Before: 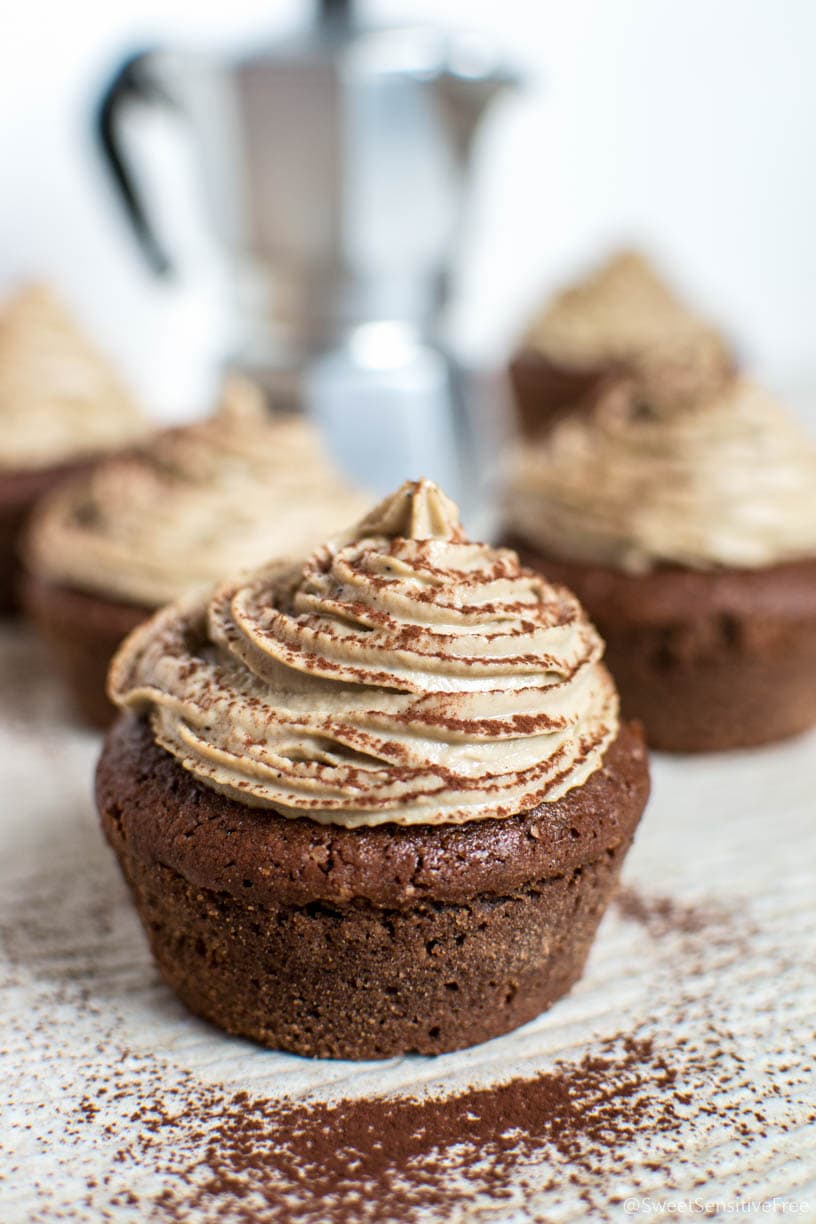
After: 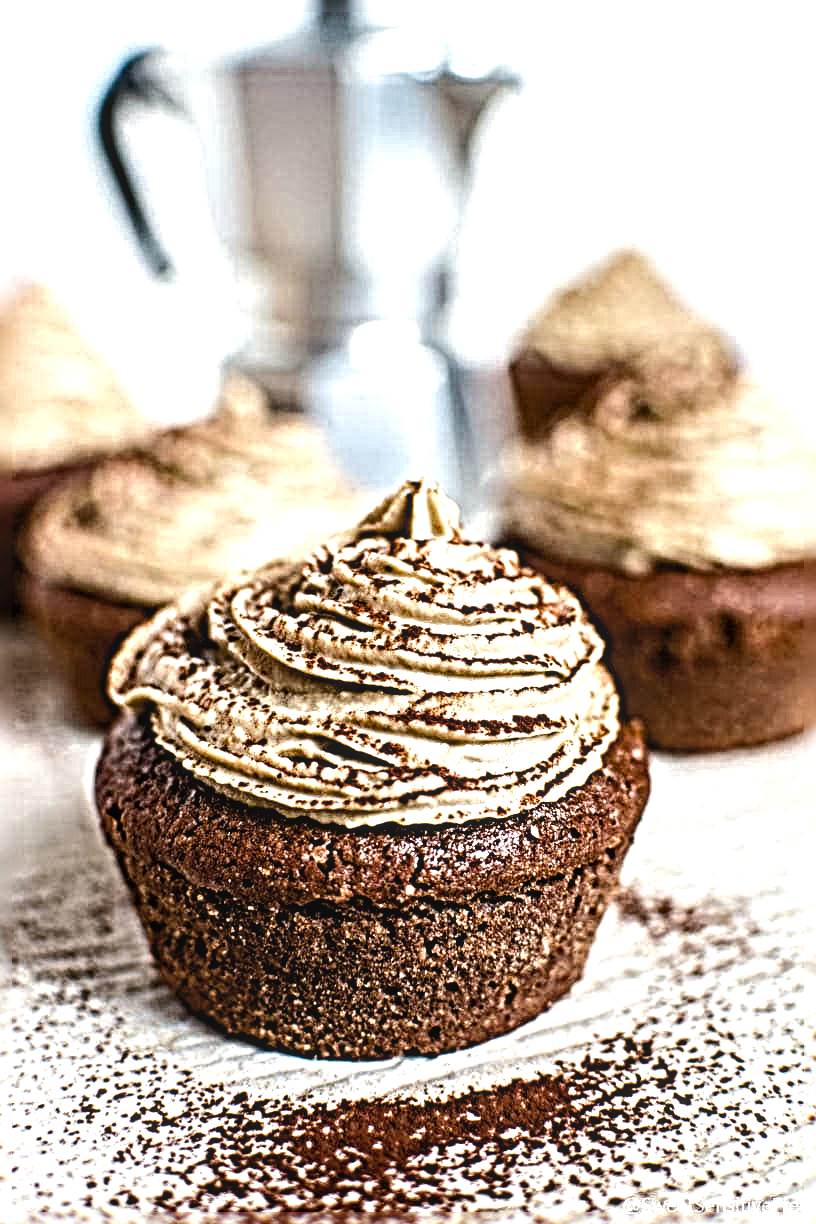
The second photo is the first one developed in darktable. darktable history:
tone equalizer: edges refinement/feathering 500, mask exposure compensation -1.57 EV, preserve details no
local contrast: on, module defaults
color balance rgb: highlights gain › chroma 0.573%, highlights gain › hue 57.44°, perceptual saturation grading › global saturation 14.088%, perceptual saturation grading › highlights -30.663%, perceptual saturation grading › shadows 51.605%, perceptual brilliance grading › highlights 17.958%, perceptual brilliance grading › mid-tones 31.25%, perceptual brilliance grading › shadows -31.704%
exposure: compensate exposure bias true, compensate highlight preservation false
sharpen: radius 6.286, amount 1.816, threshold 0.154
